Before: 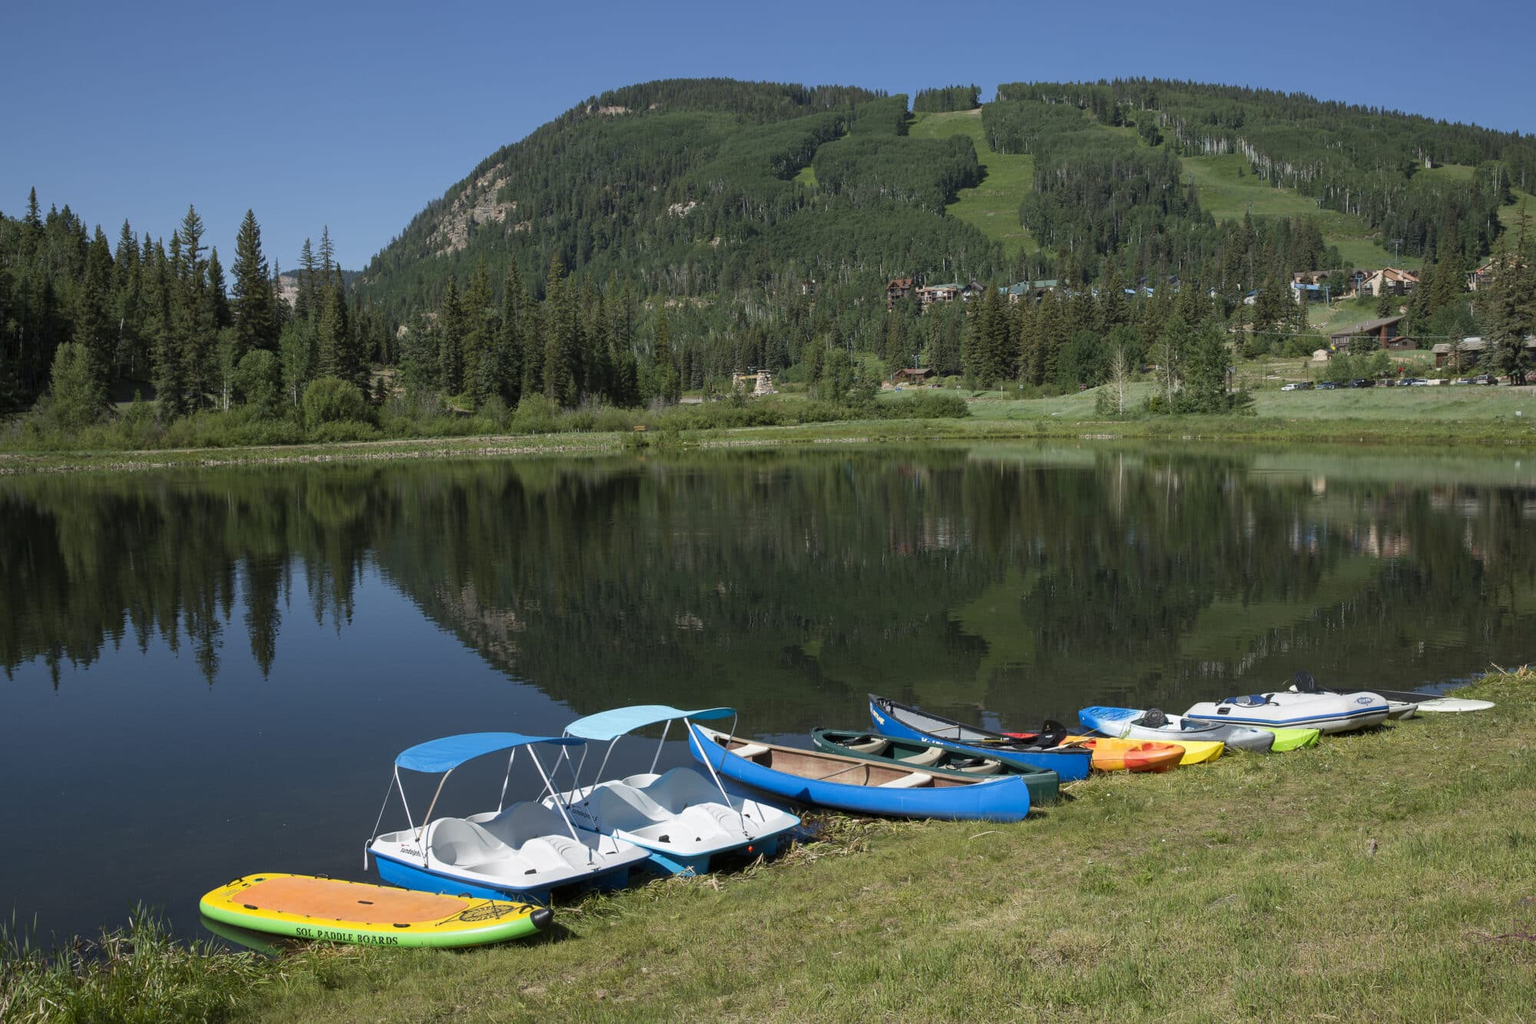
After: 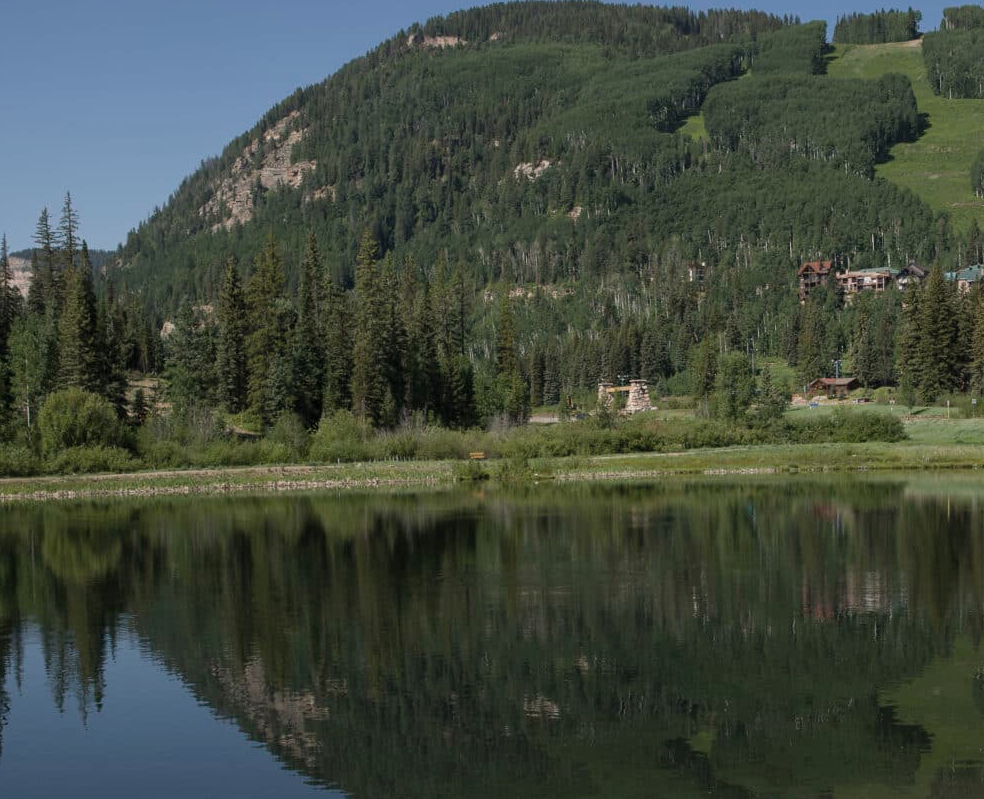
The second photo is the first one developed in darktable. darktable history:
crop: left 17.807%, top 7.715%, right 32.944%, bottom 32.331%
color correction: highlights a* 5.55, highlights b* 5.18, saturation 0.679
color balance rgb: perceptual saturation grading › global saturation 25.581%, global vibrance 4.965%
